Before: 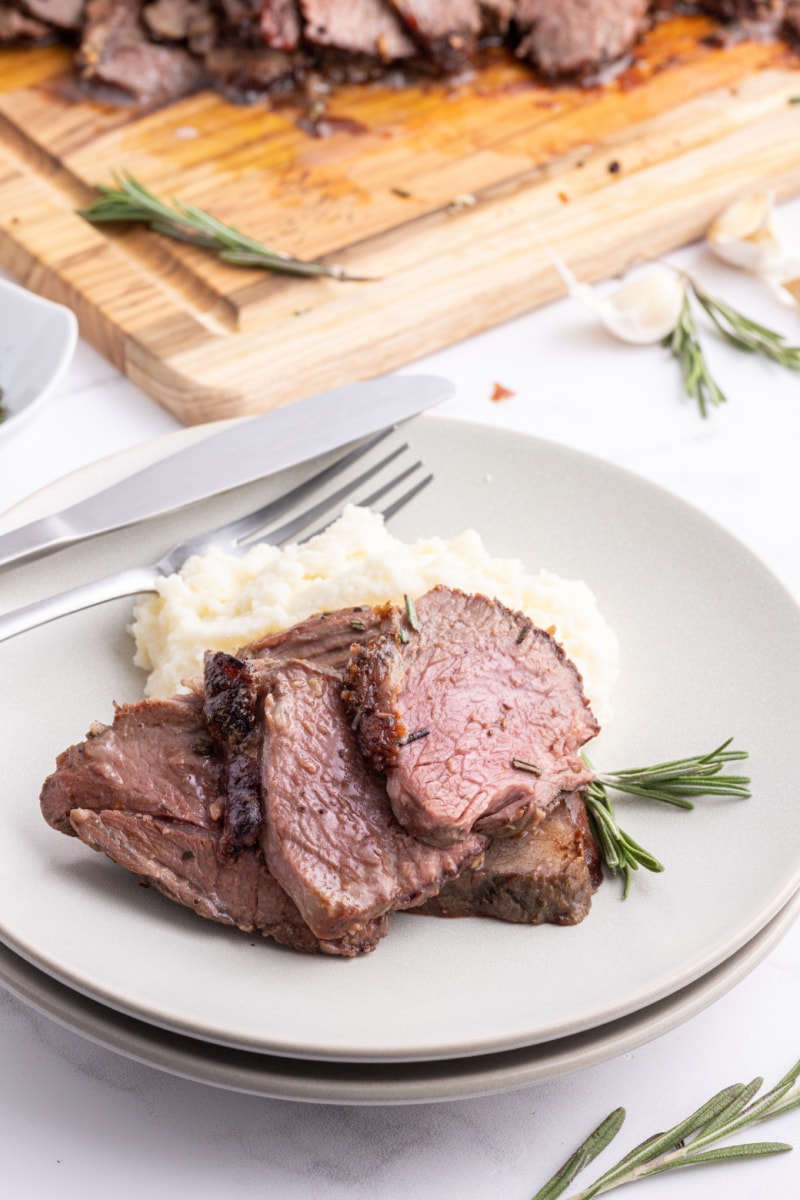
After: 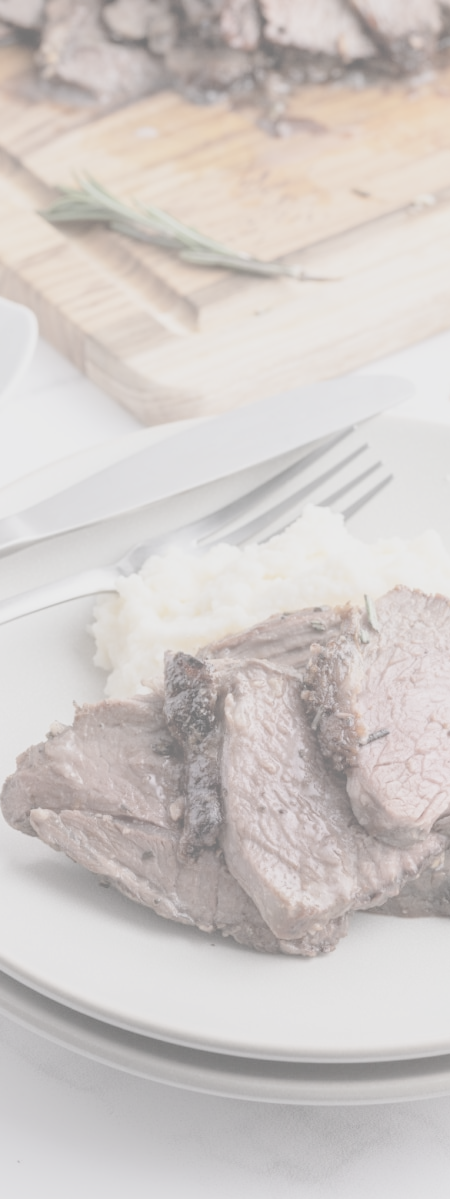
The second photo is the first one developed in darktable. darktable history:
crop: left 5.114%, right 38.589%
contrast brightness saturation: contrast -0.32, brightness 0.75, saturation -0.78
